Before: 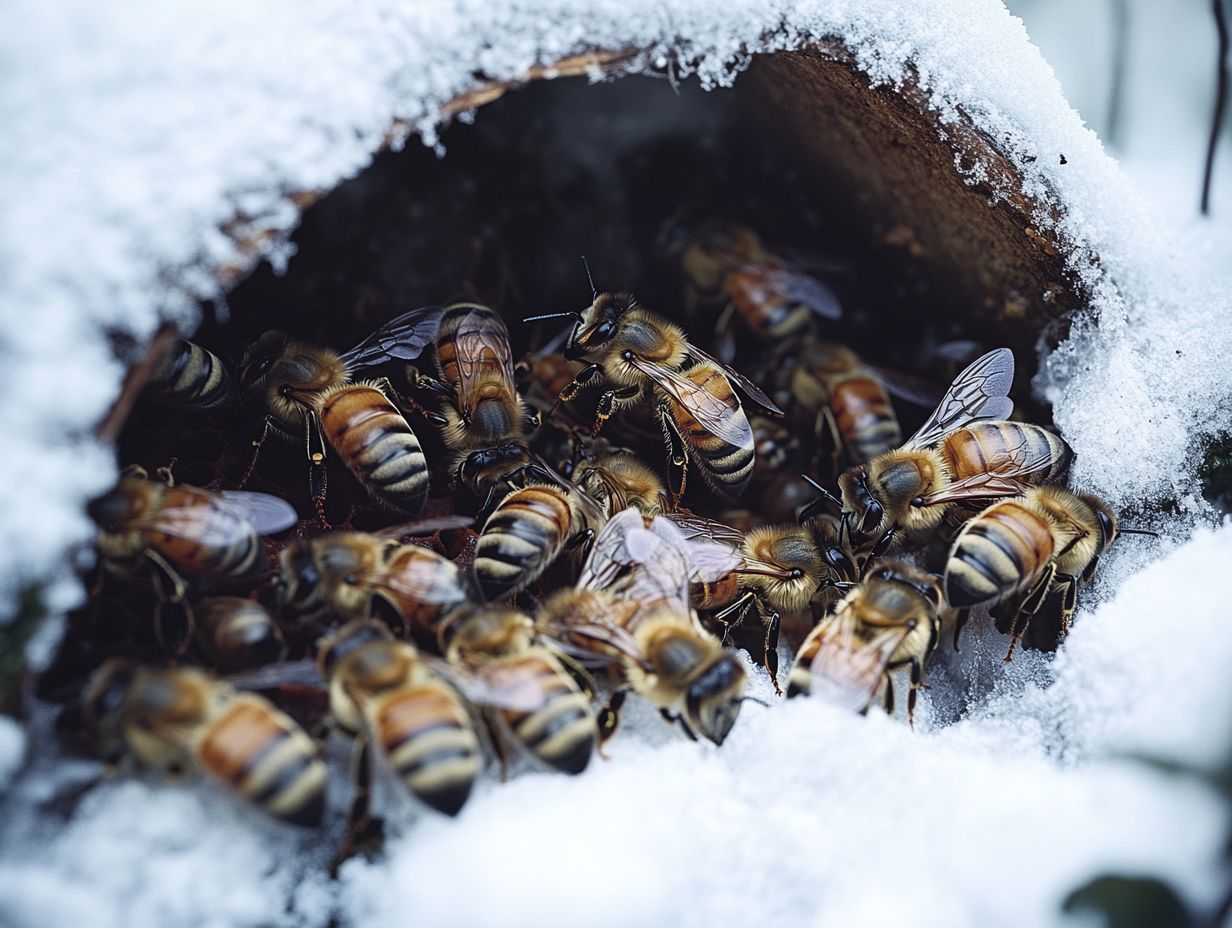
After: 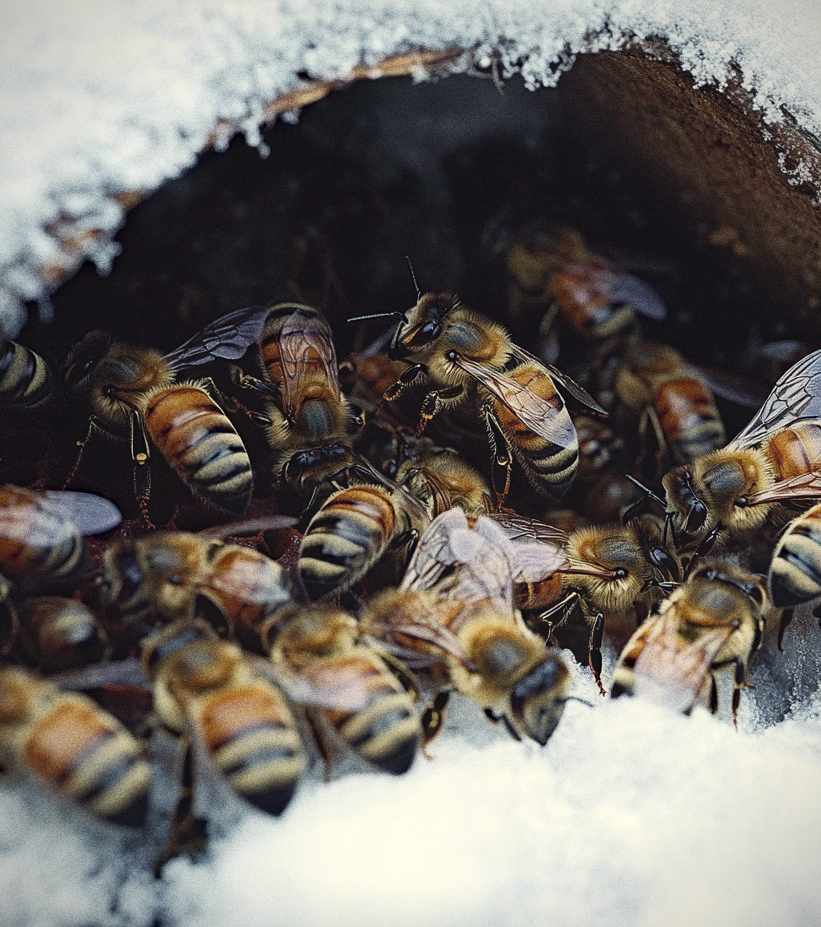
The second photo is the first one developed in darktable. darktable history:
vignetting: fall-off start 91.19%
haze removal: compatibility mode true, adaptive false
crop and rotate: left 14.292%, right 19.041%
contrast equalizer: octaves 7, y [[0.6 ×6], [0.55 ×6], [0 ×6], [0 ×6], [0 ×6]], mix -0.3
grain: coarseness 0.09 ISO, strength 40%
white balance: red 1.029, blue 0.92
